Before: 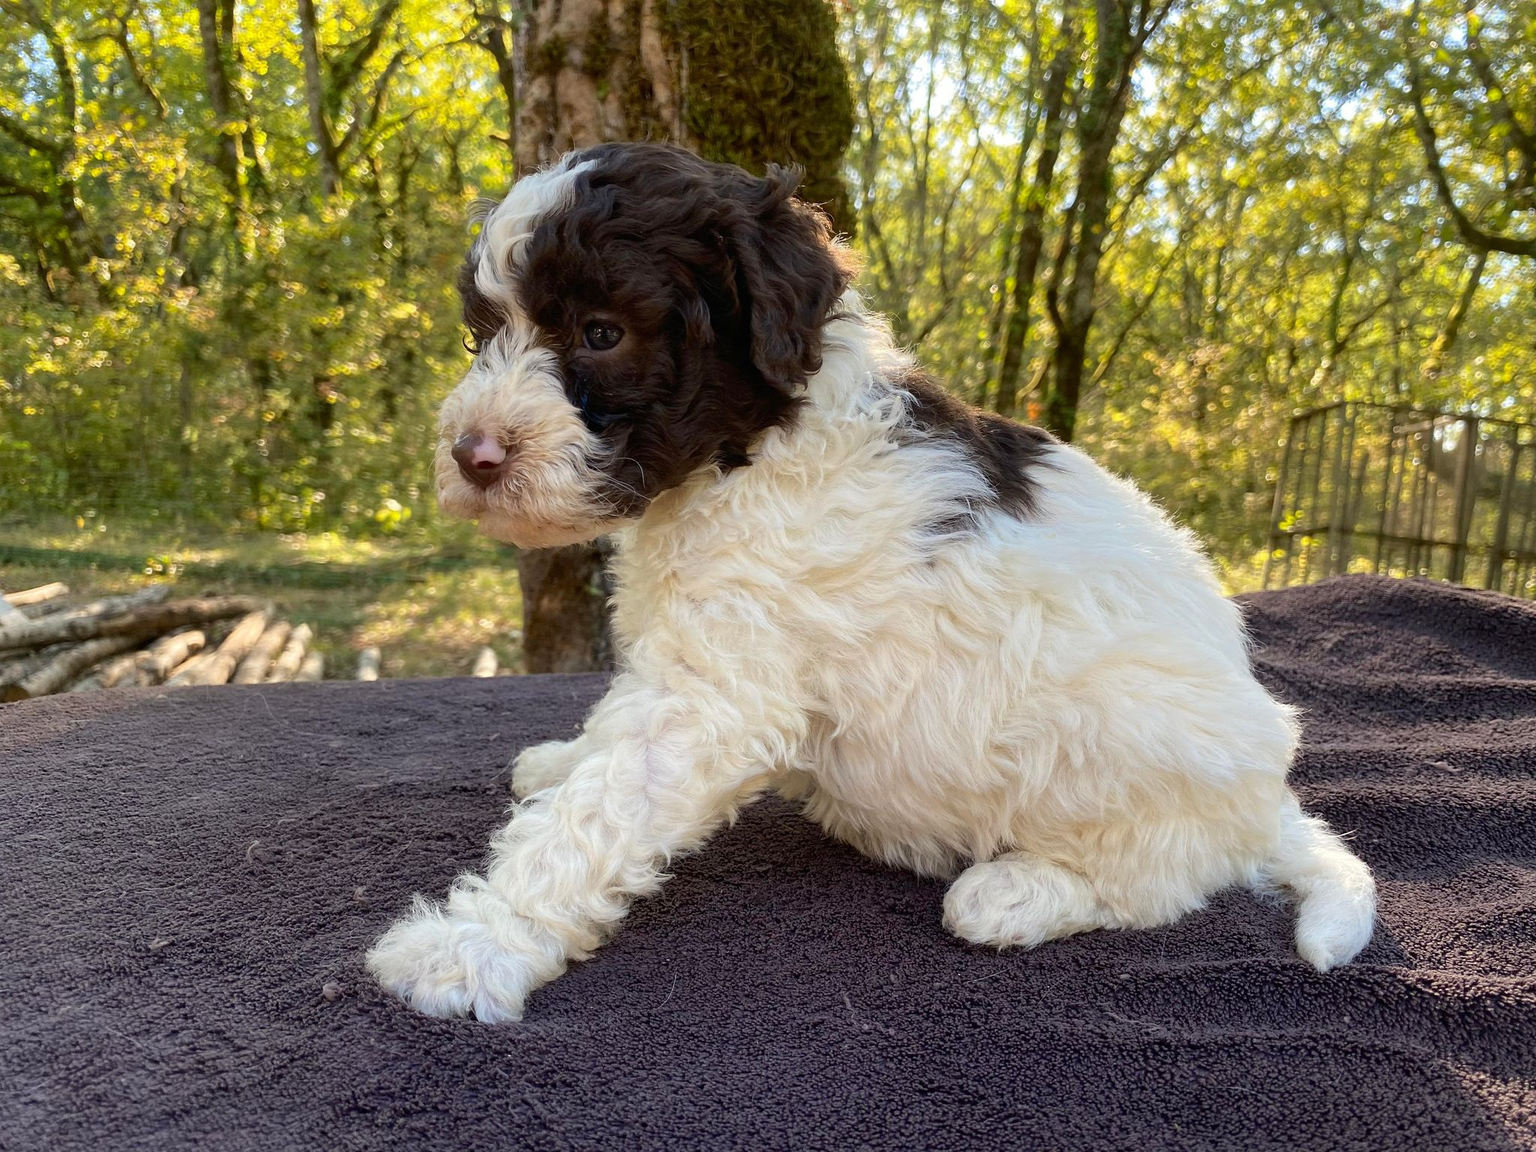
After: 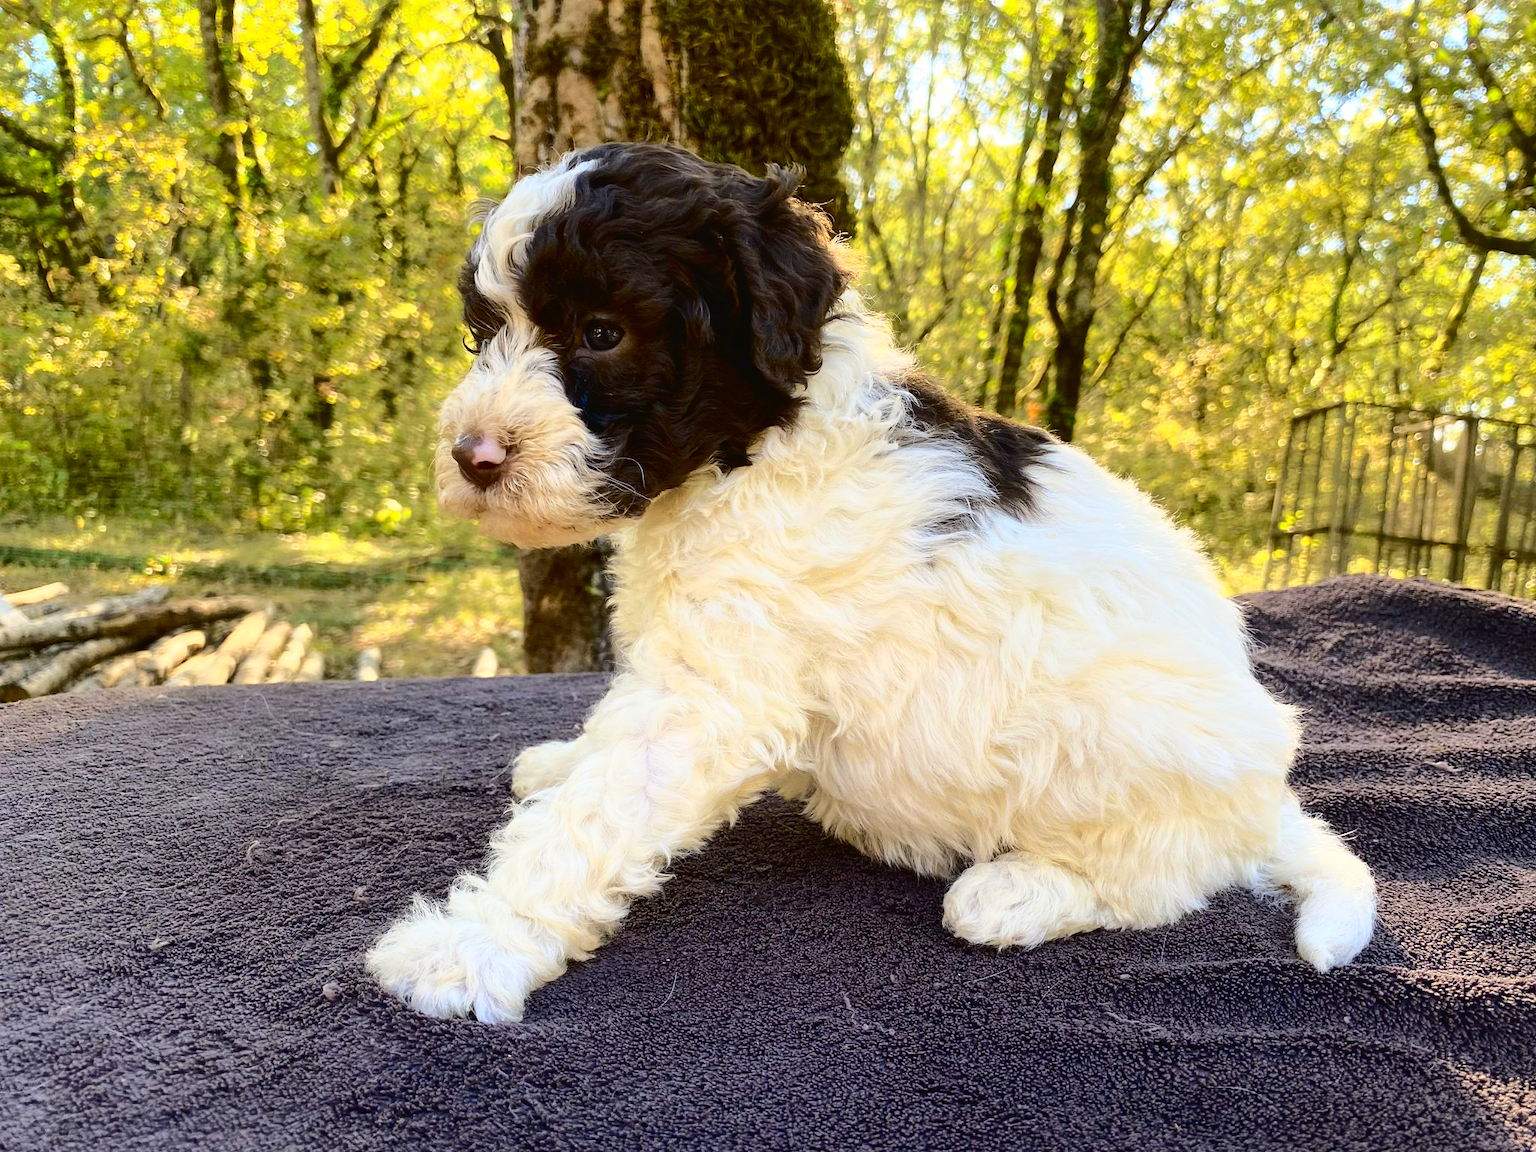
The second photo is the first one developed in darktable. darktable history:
tone curve: curves: ch0 [(0, 0.019) (0.078, 0.058) (0.223, 0.217) (0.424, 0.553) (0.631, 0.764) (0.816, 0.932) (1, 1)]; ch1 [(0, 0) (0.262, 0.227) (0.417, 0.386) (0.469, 0.467) (0.502, 0.503) (0.544, 0.548) (0.57, 0.579) (0.608, 0.62) (0.65, 0.68) (0.994, 0.987)]; ch2 [(0, 0) (0.262, 0.188) (0.5, 0.504) (0.553, 0.592) (0.599, 0.653) (1, 1)], color space Lab, independent channels, preserve colors none
